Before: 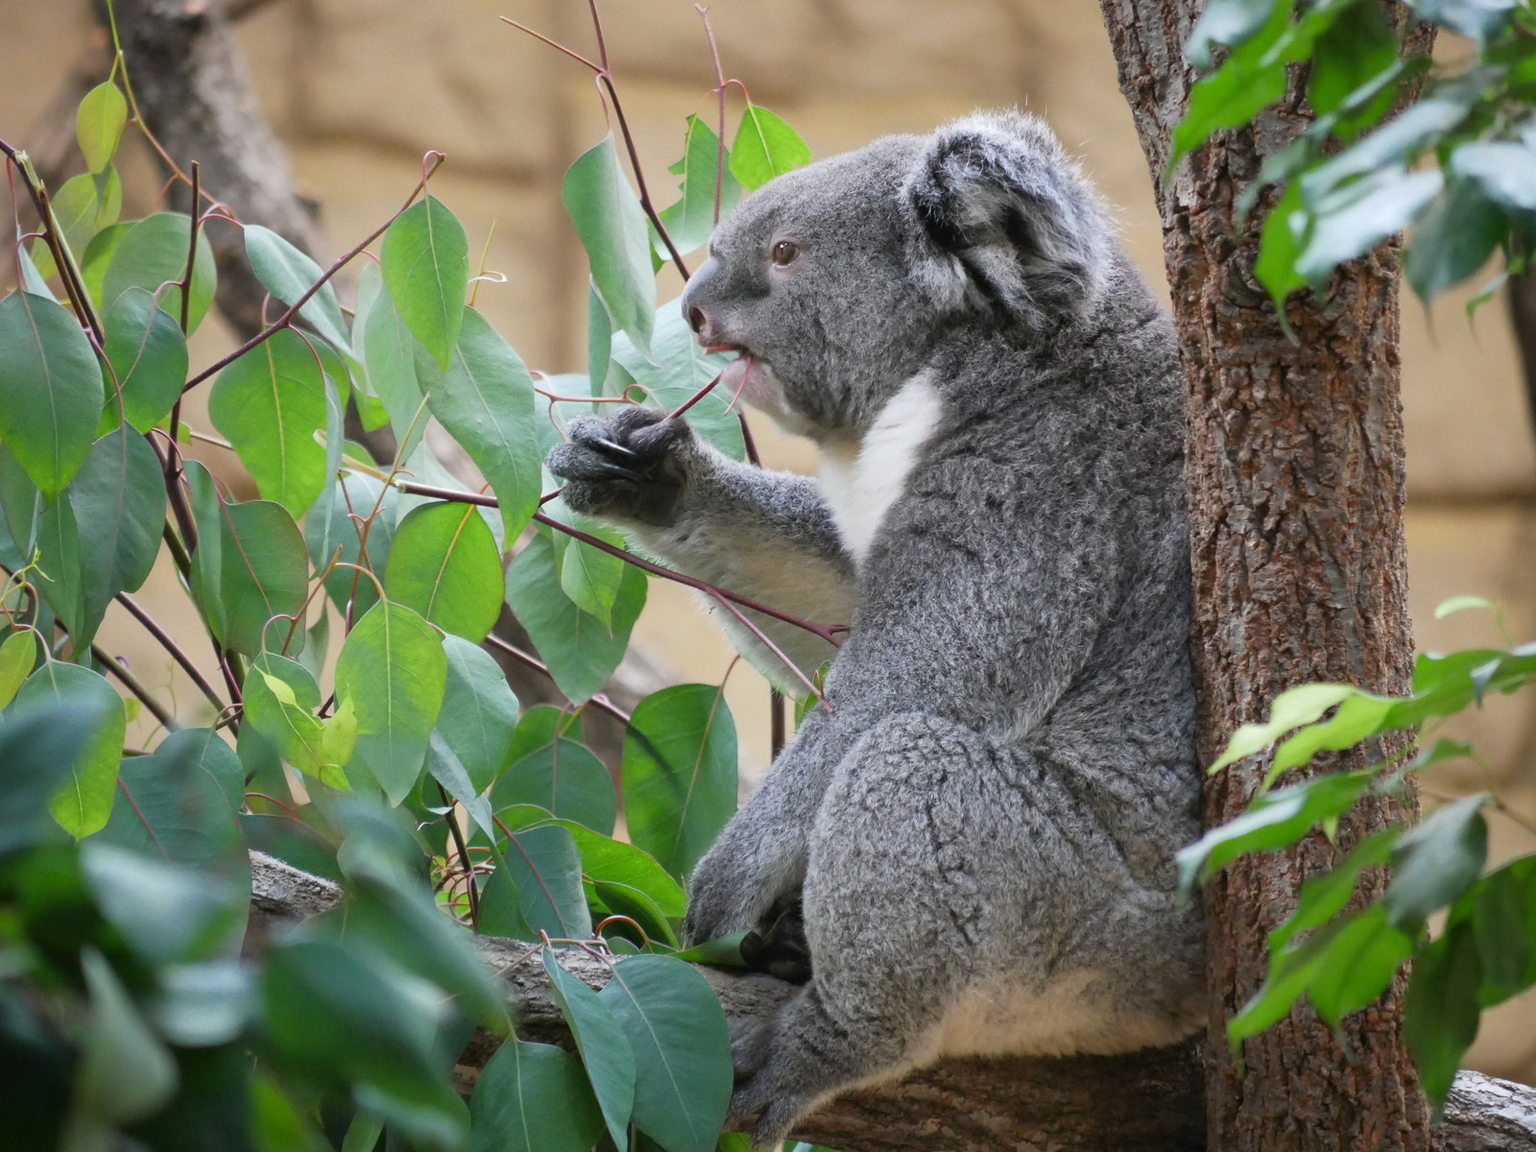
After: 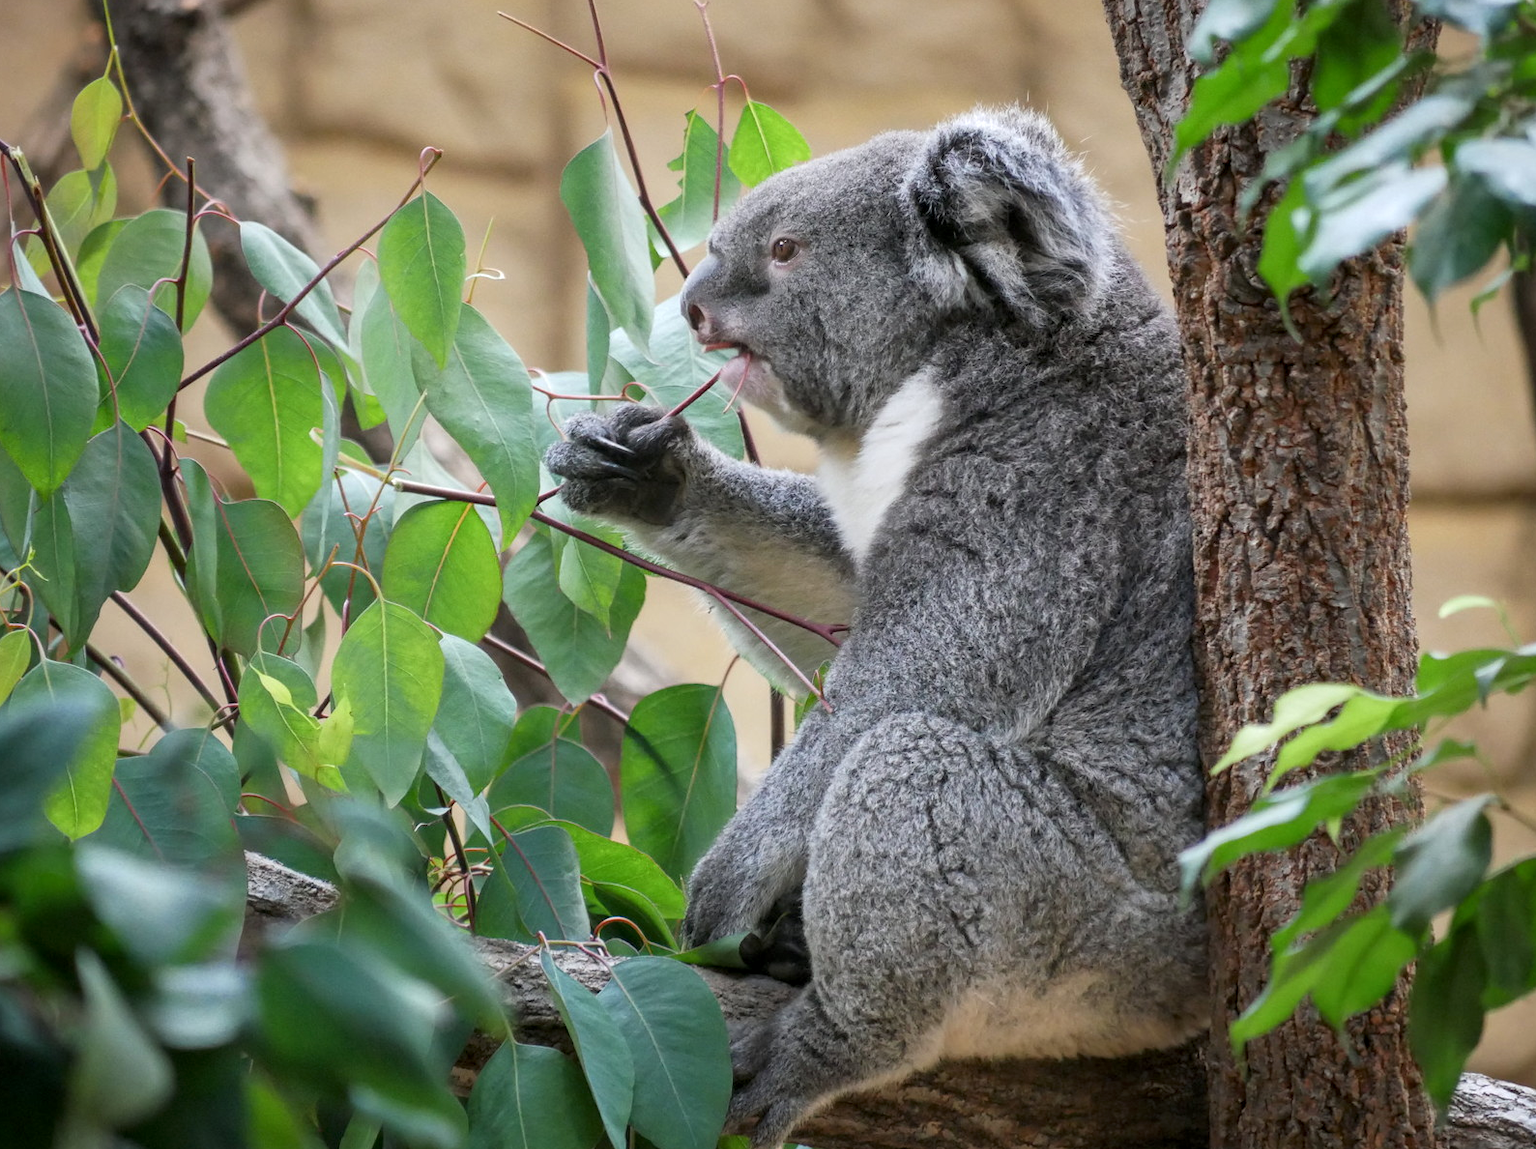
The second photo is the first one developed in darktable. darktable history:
crop: left 0.434%, top 0.485%, right 0.244%, bottom 0.386%
local contrast: on, module defaults
